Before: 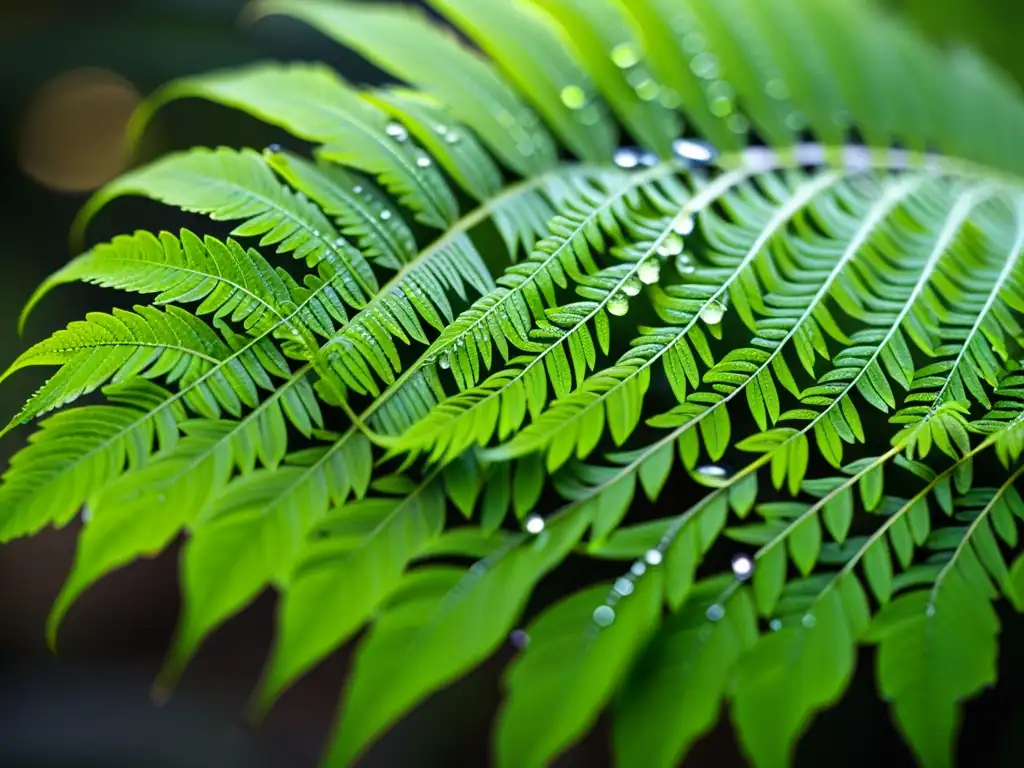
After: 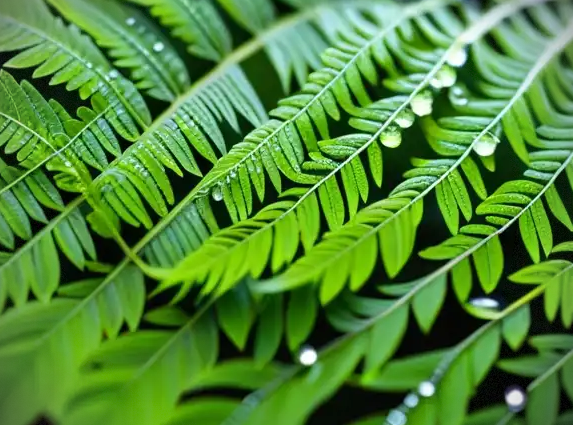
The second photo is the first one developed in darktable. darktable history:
crop and rotate: left 22.201%, top 21.95%, right 21.812%, bottom 22.65%
vignetting: fall-off radius 61.11%, brightness -0.713, saturation -0.482, dithering 8-bit output, unbound false
